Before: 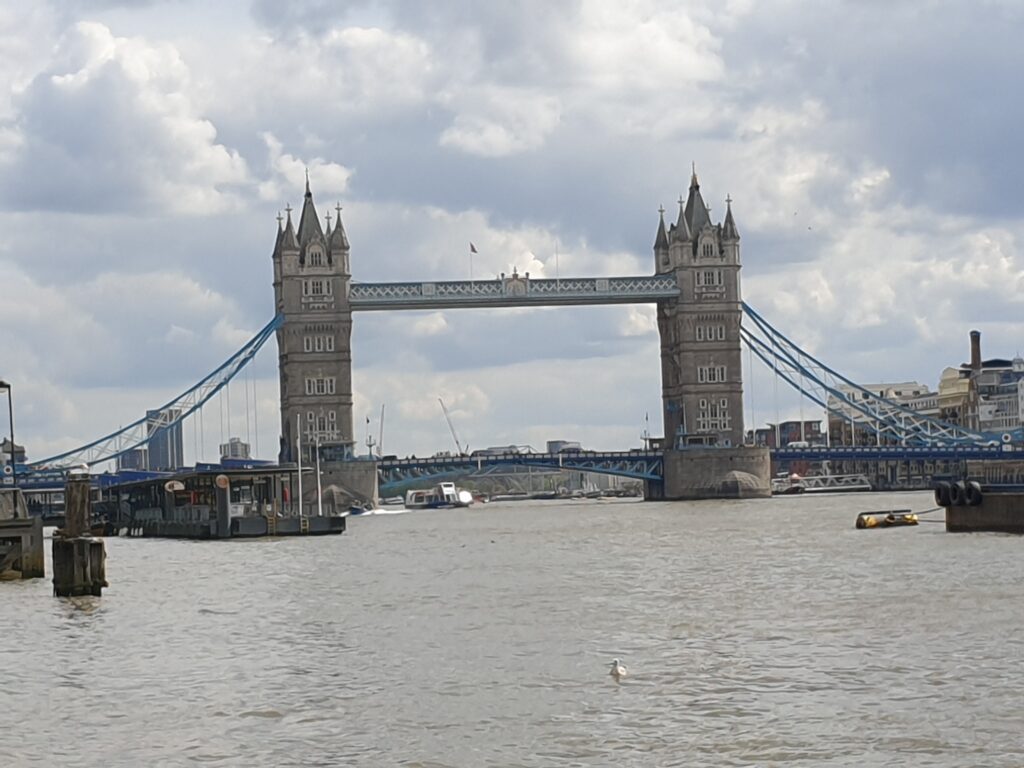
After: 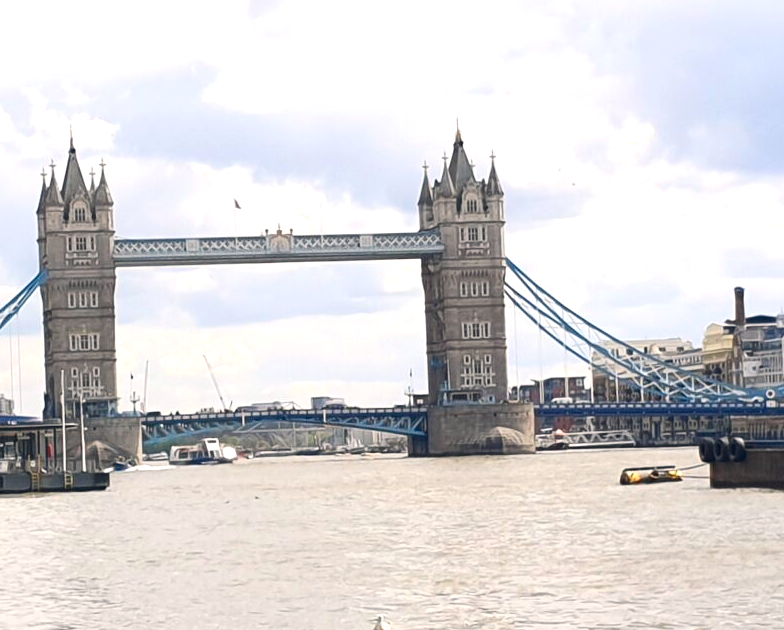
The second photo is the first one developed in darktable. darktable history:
exposure: black level correction 0, exposure 0.9 EV, compensate exposure bias true, compensate highlight preservation false
color balance rgb: shadows lift › hue 87.51°, highlights gain › chroma 1.62%, highlights gain › hue 55.1°, global offset › chroma 0.1%, global offset › hue 253.66°, linear chroma grading › global chroma 0.5%
crop: left 23.095%, top 5.827%, bottom 11.854%
contrast brightness saturation: contrast 0.15, brightness -0.01, saturation 0.1
